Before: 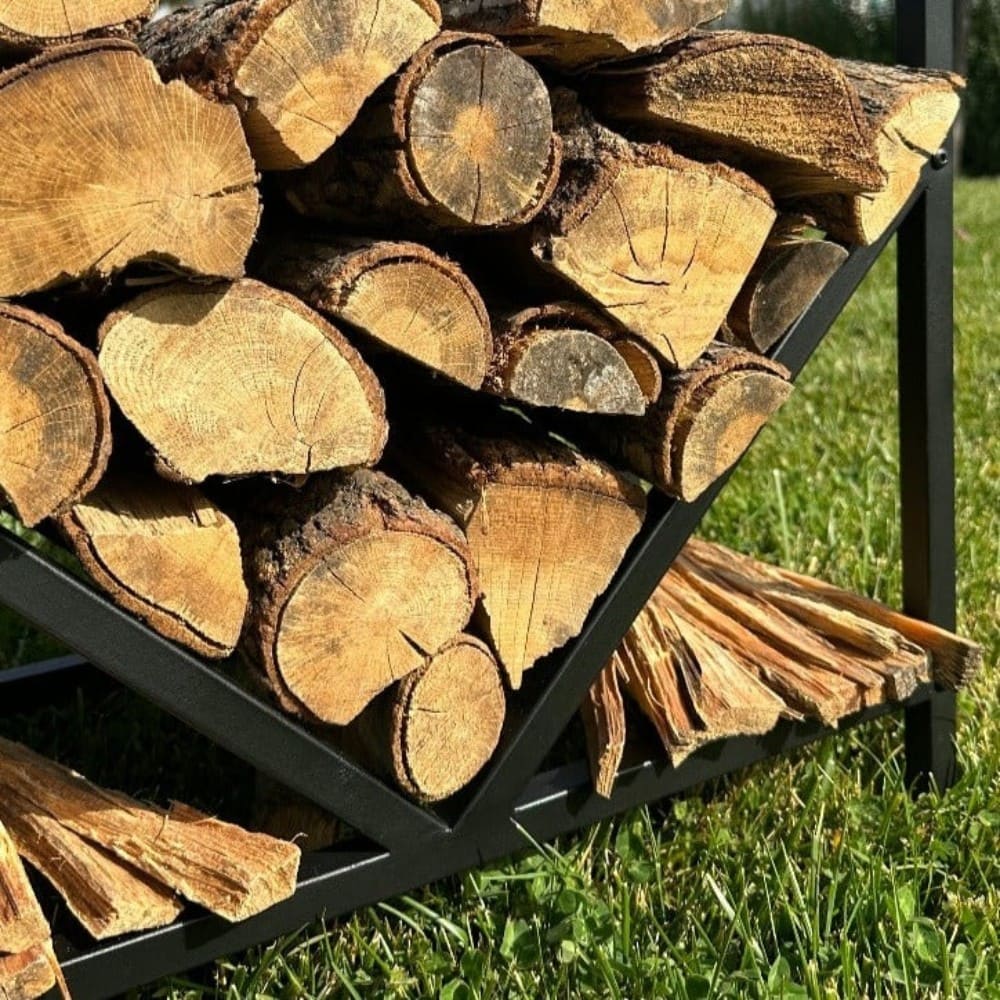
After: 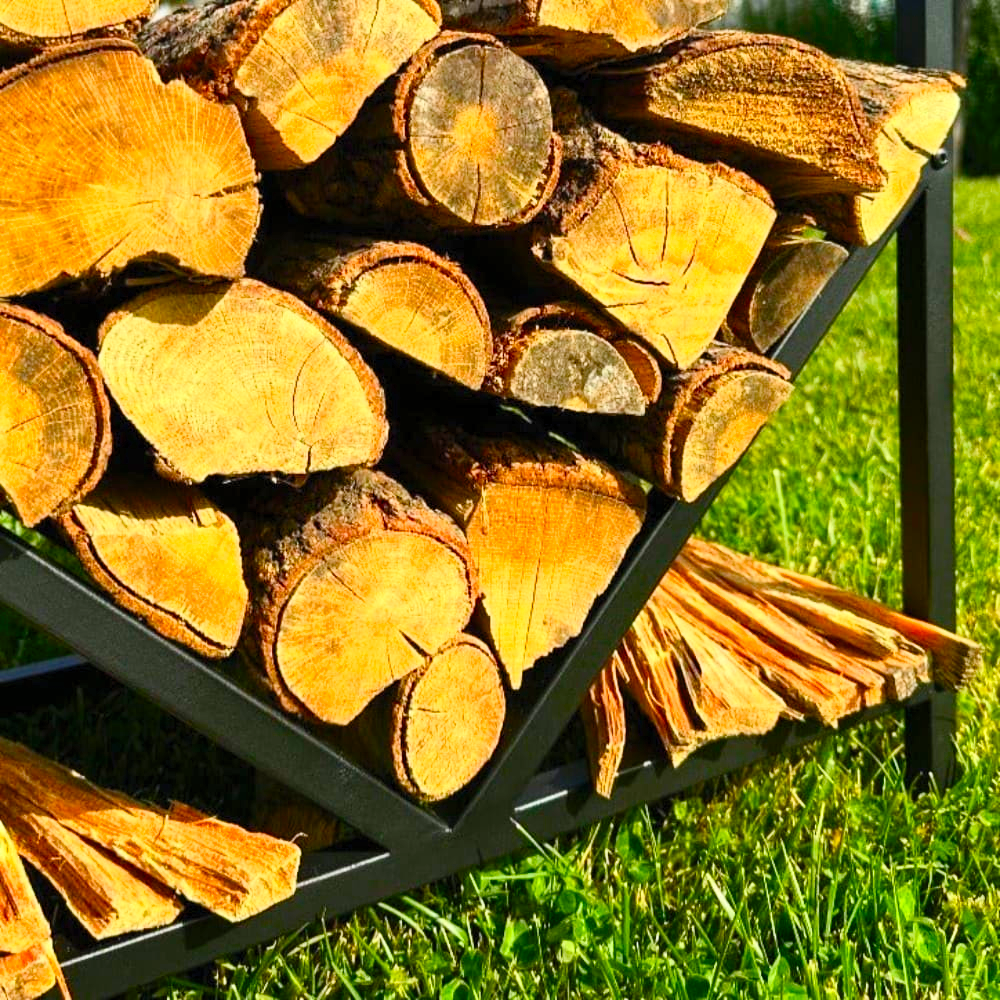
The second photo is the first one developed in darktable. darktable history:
contrast brightness saturation: contrast 0.204, brightness 0.191, saturation 0.781
color balance rgb: perceptual saturation grading › global saturation 20%, perceptual saturation grading › highlights -14.322%, perceptual saturation grading › shadows 49.515%, global vibrance -24.092%
